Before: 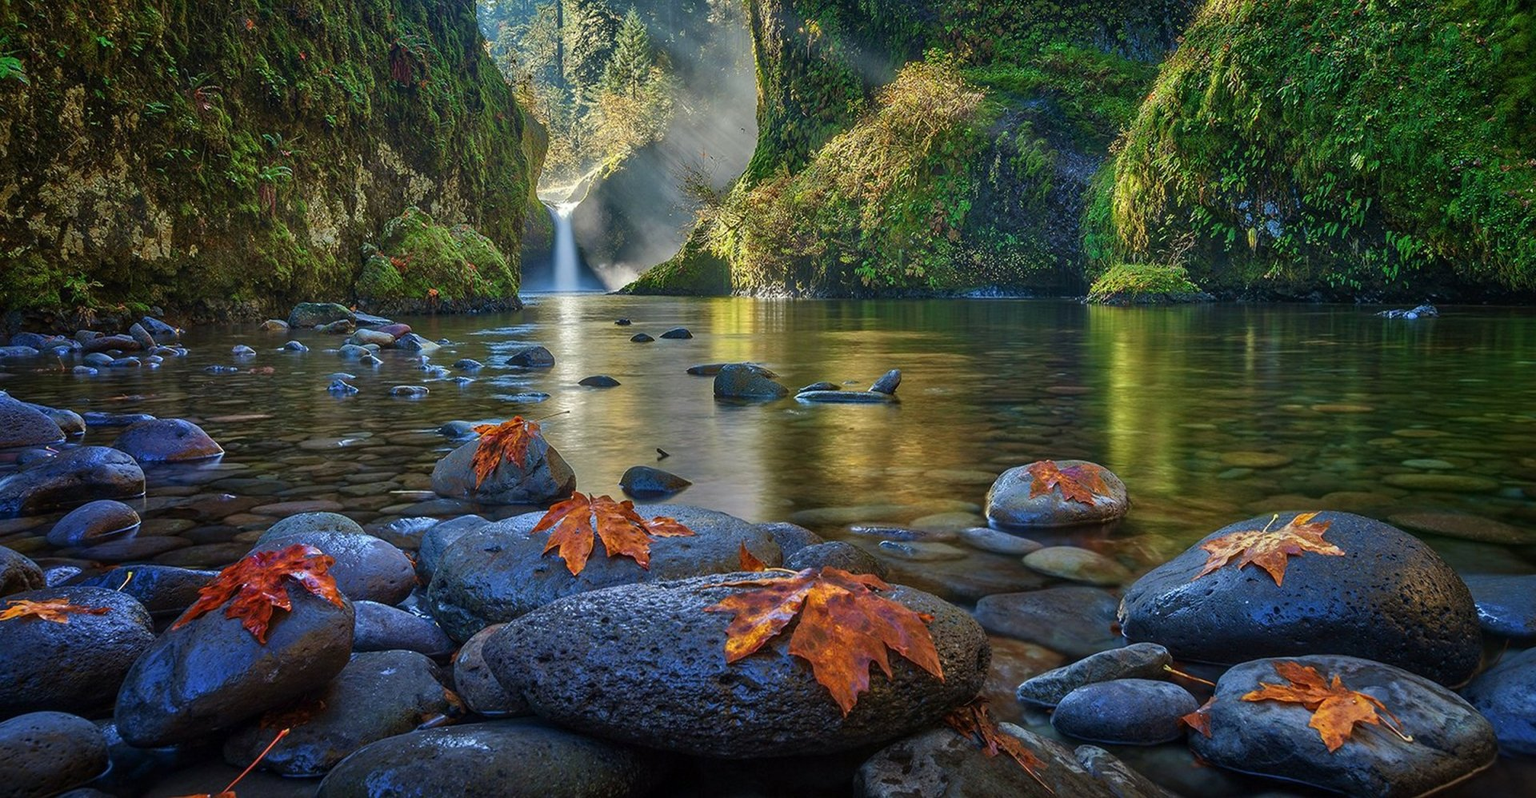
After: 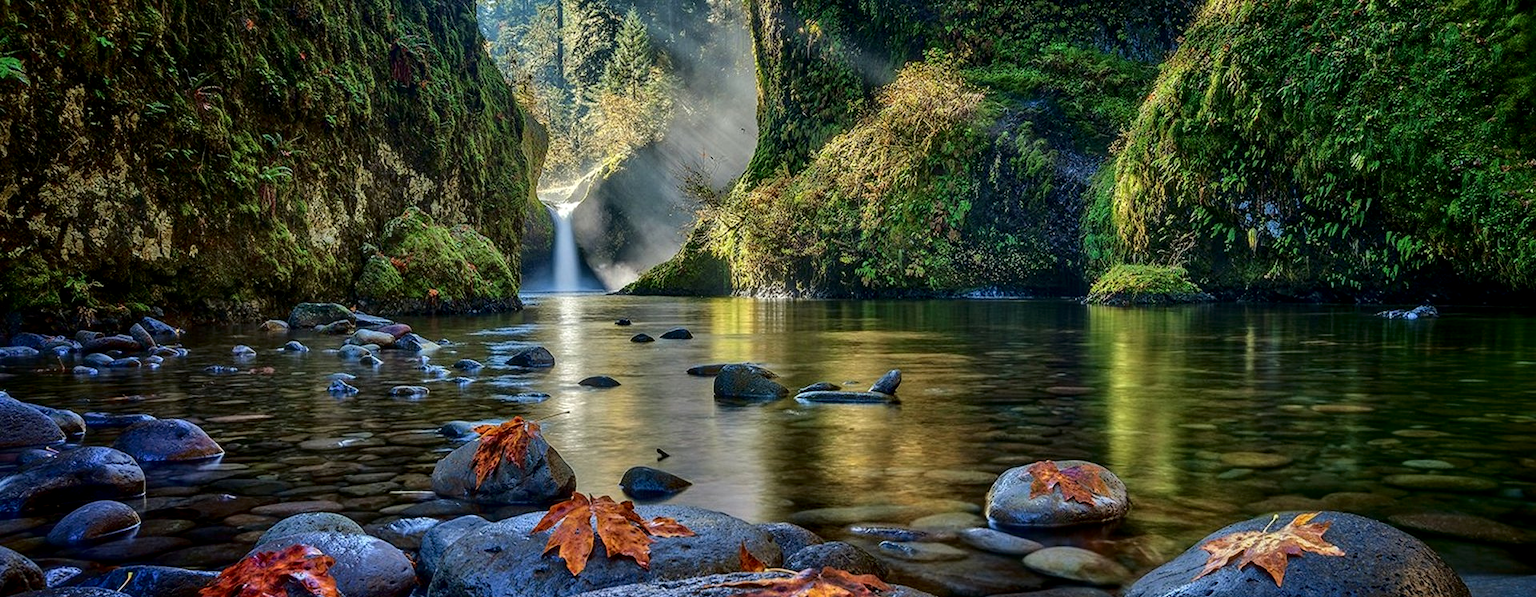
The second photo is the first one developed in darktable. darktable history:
local contrast: on, module defaults
fill light: exposure -2 EV, width 8.6
crop: bottom 24.967%
